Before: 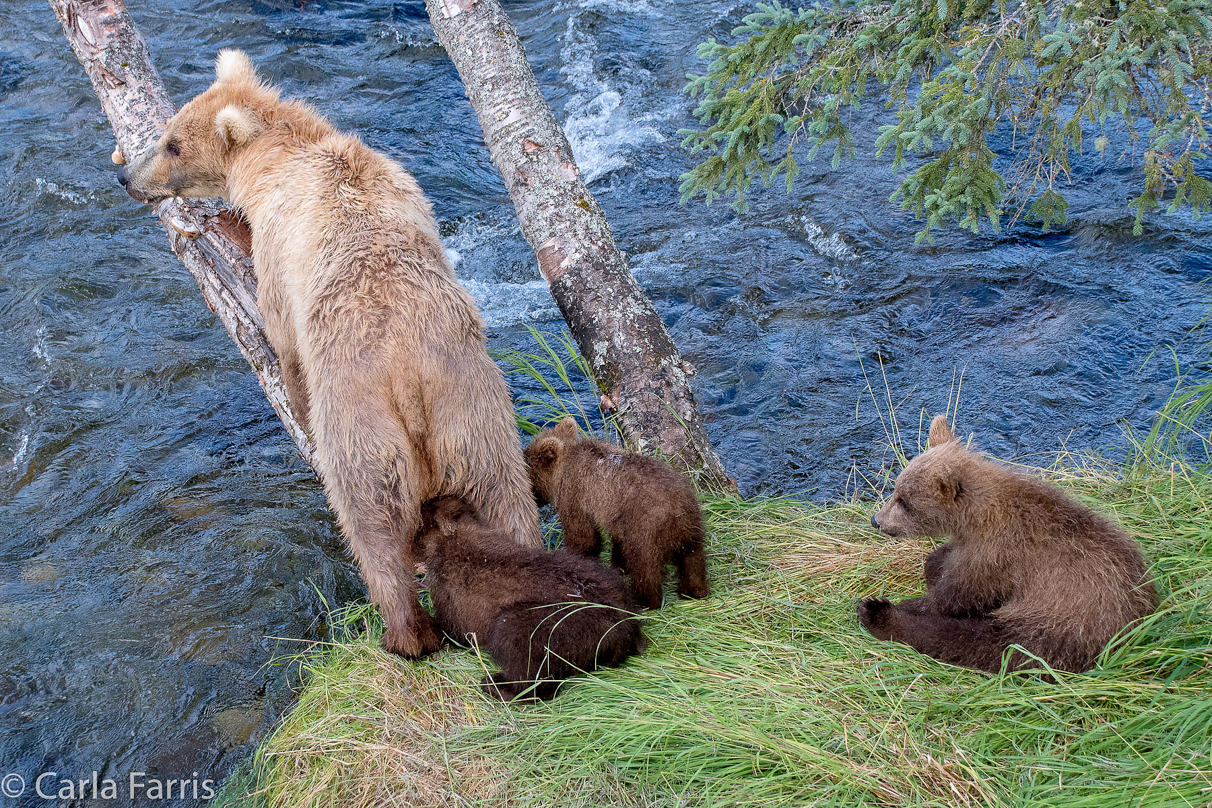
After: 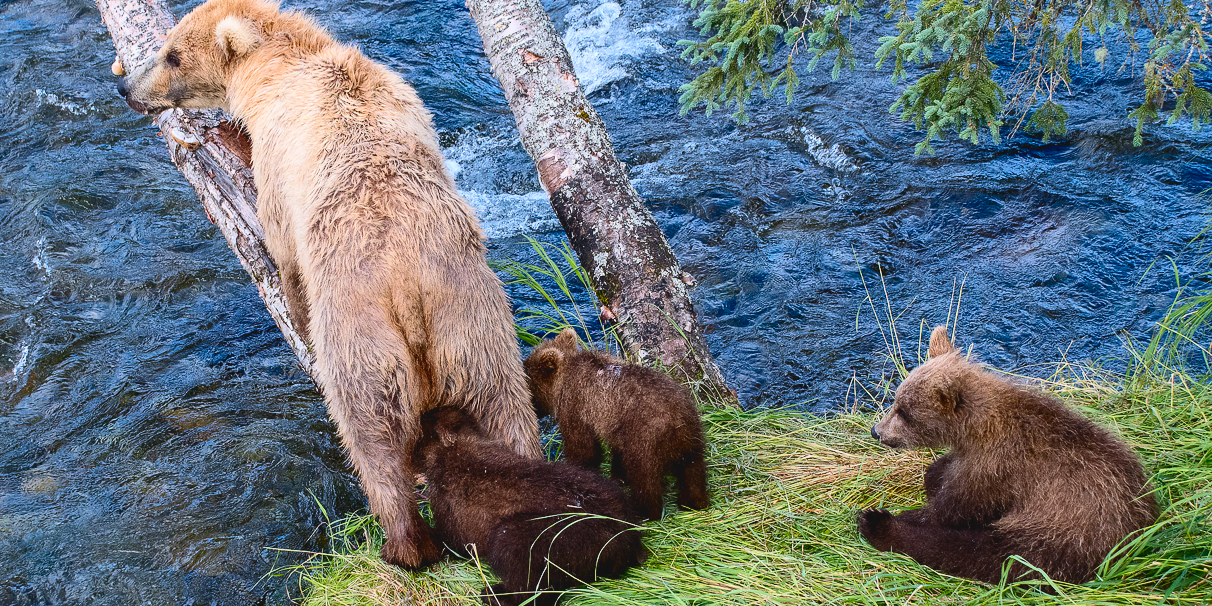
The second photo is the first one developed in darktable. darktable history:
crop: top 11.065%, bottom 13.932%
contrast brightness saturation: contrast 0.279
color balance rgb: linear chroma grading › global chroma 9.755%, perceptual saturation grading › global saturation 19.55%, global vibrance 20%
exposure: black level correction -0.014, exposure -0.194 EV, compensate highlight preservation false
shadows and highlights: highlights 69.48, soften with gaussian
